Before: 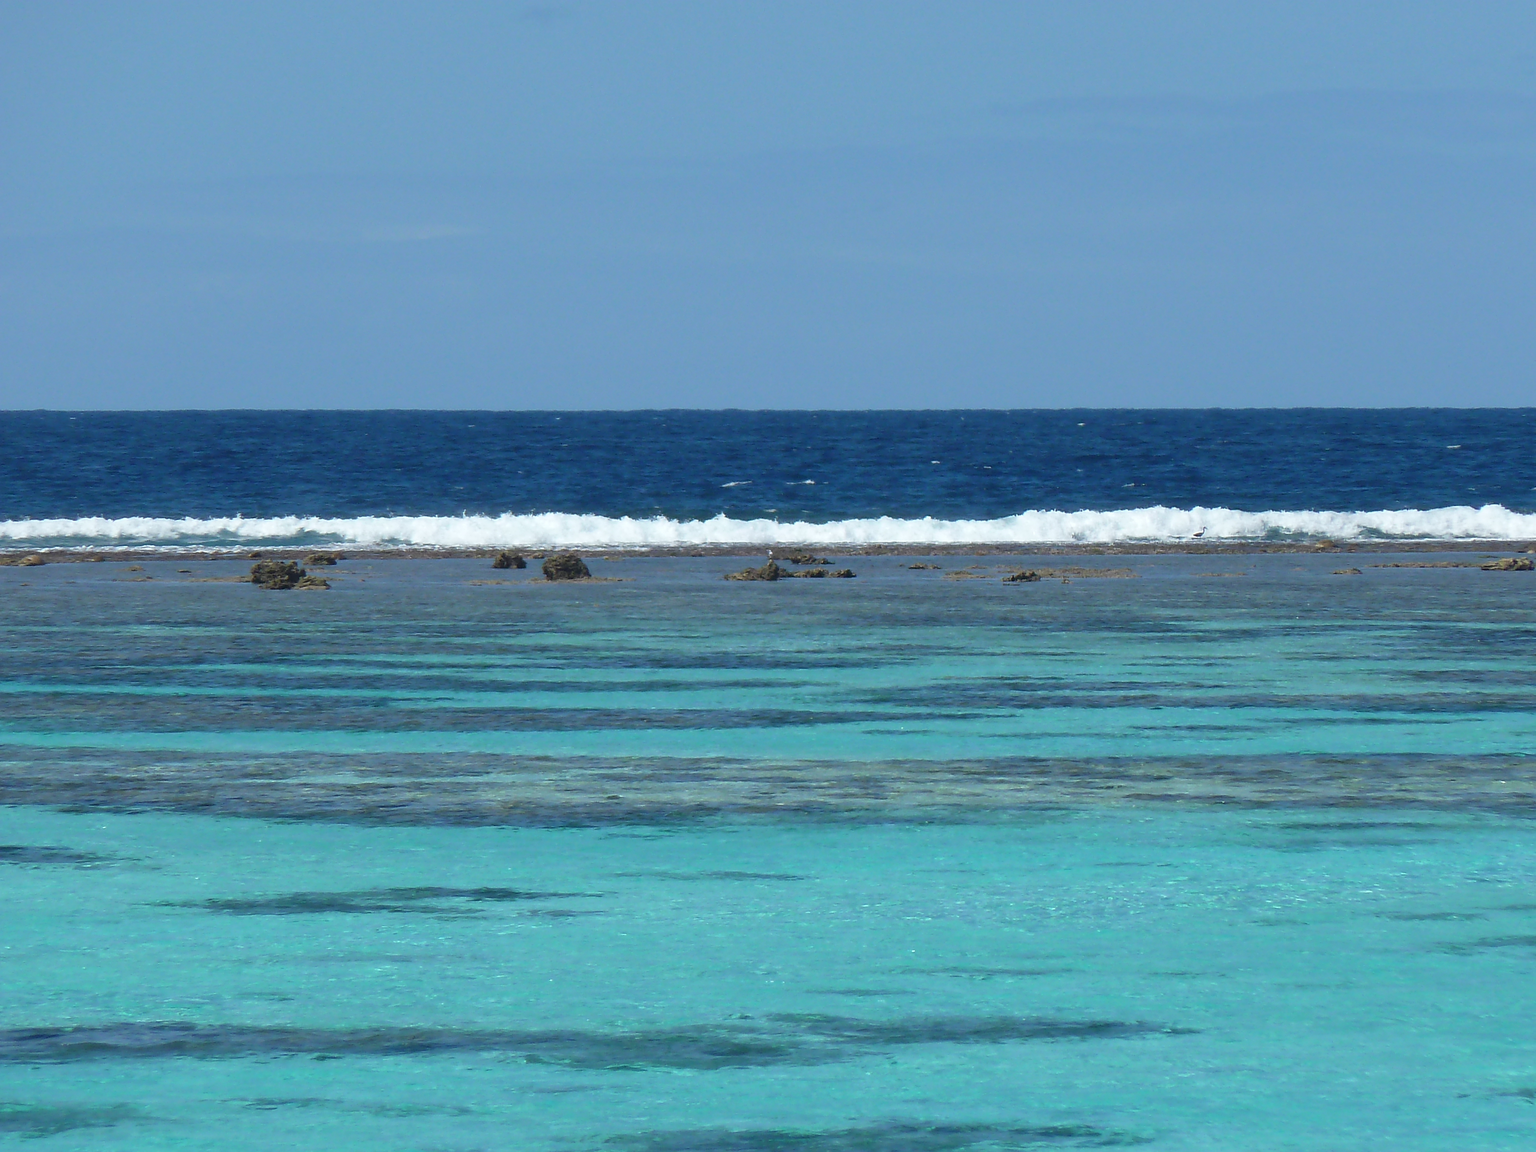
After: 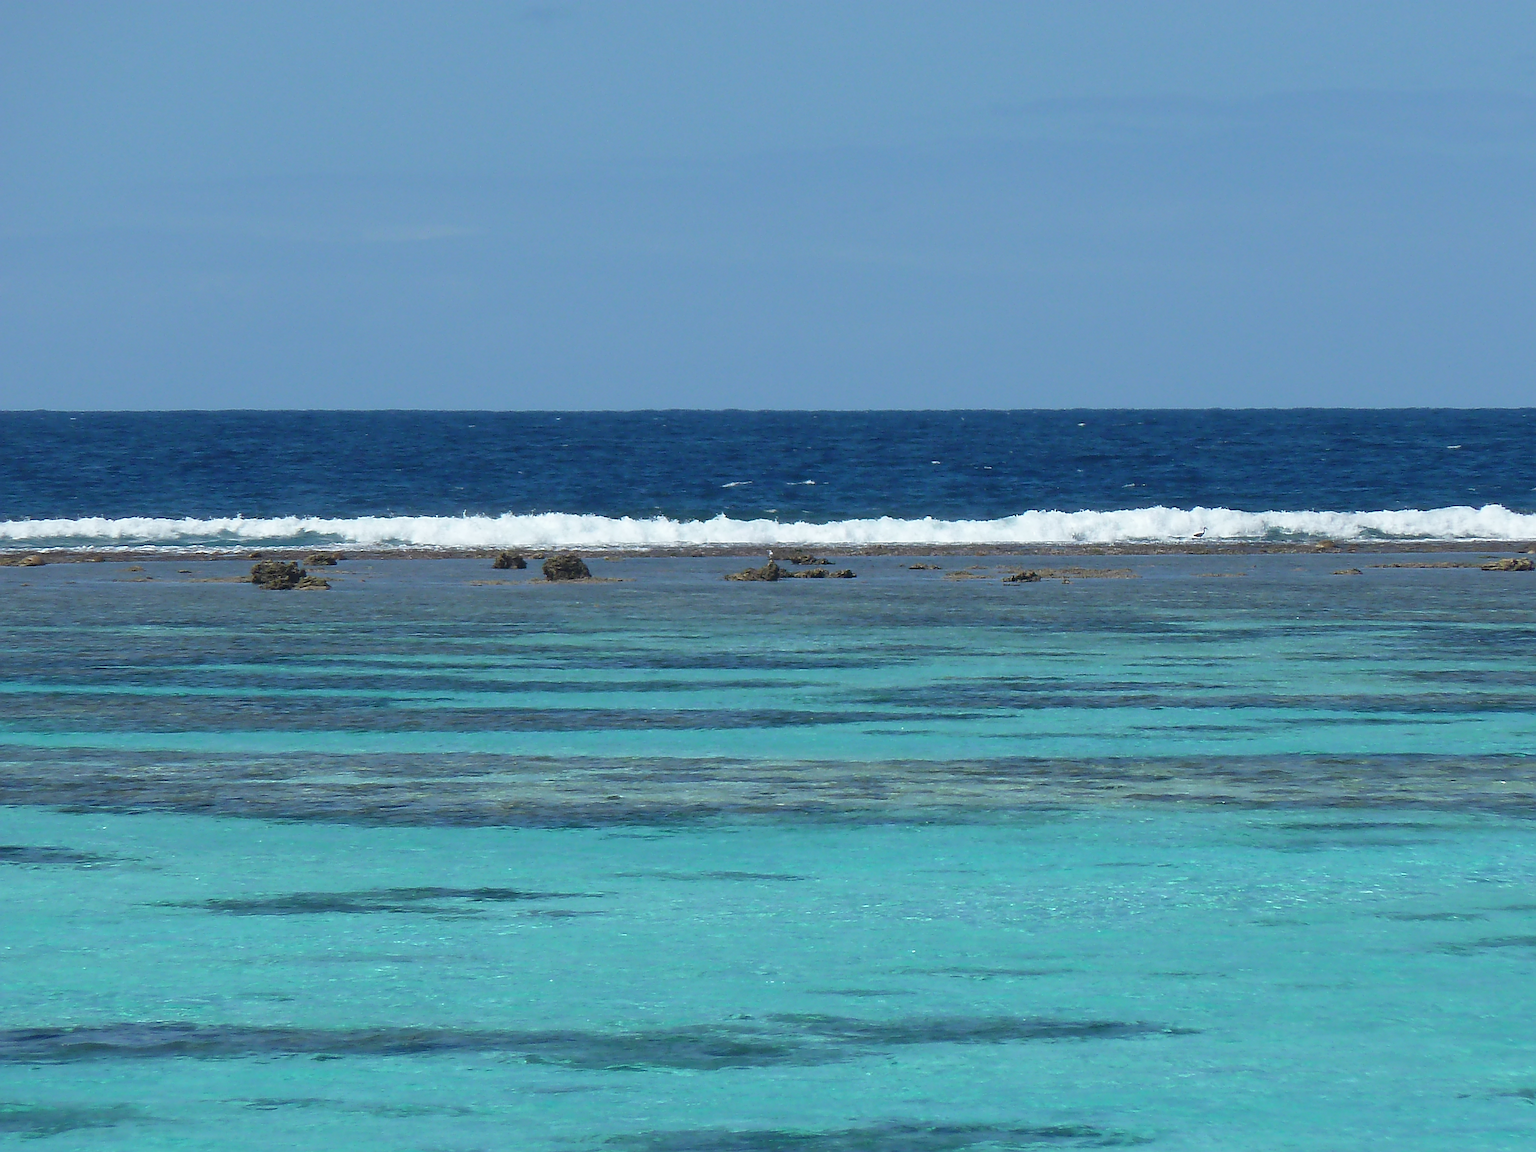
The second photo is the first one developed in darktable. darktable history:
exposure: exposure -0.05 EV
sharpen: on, module defaults
